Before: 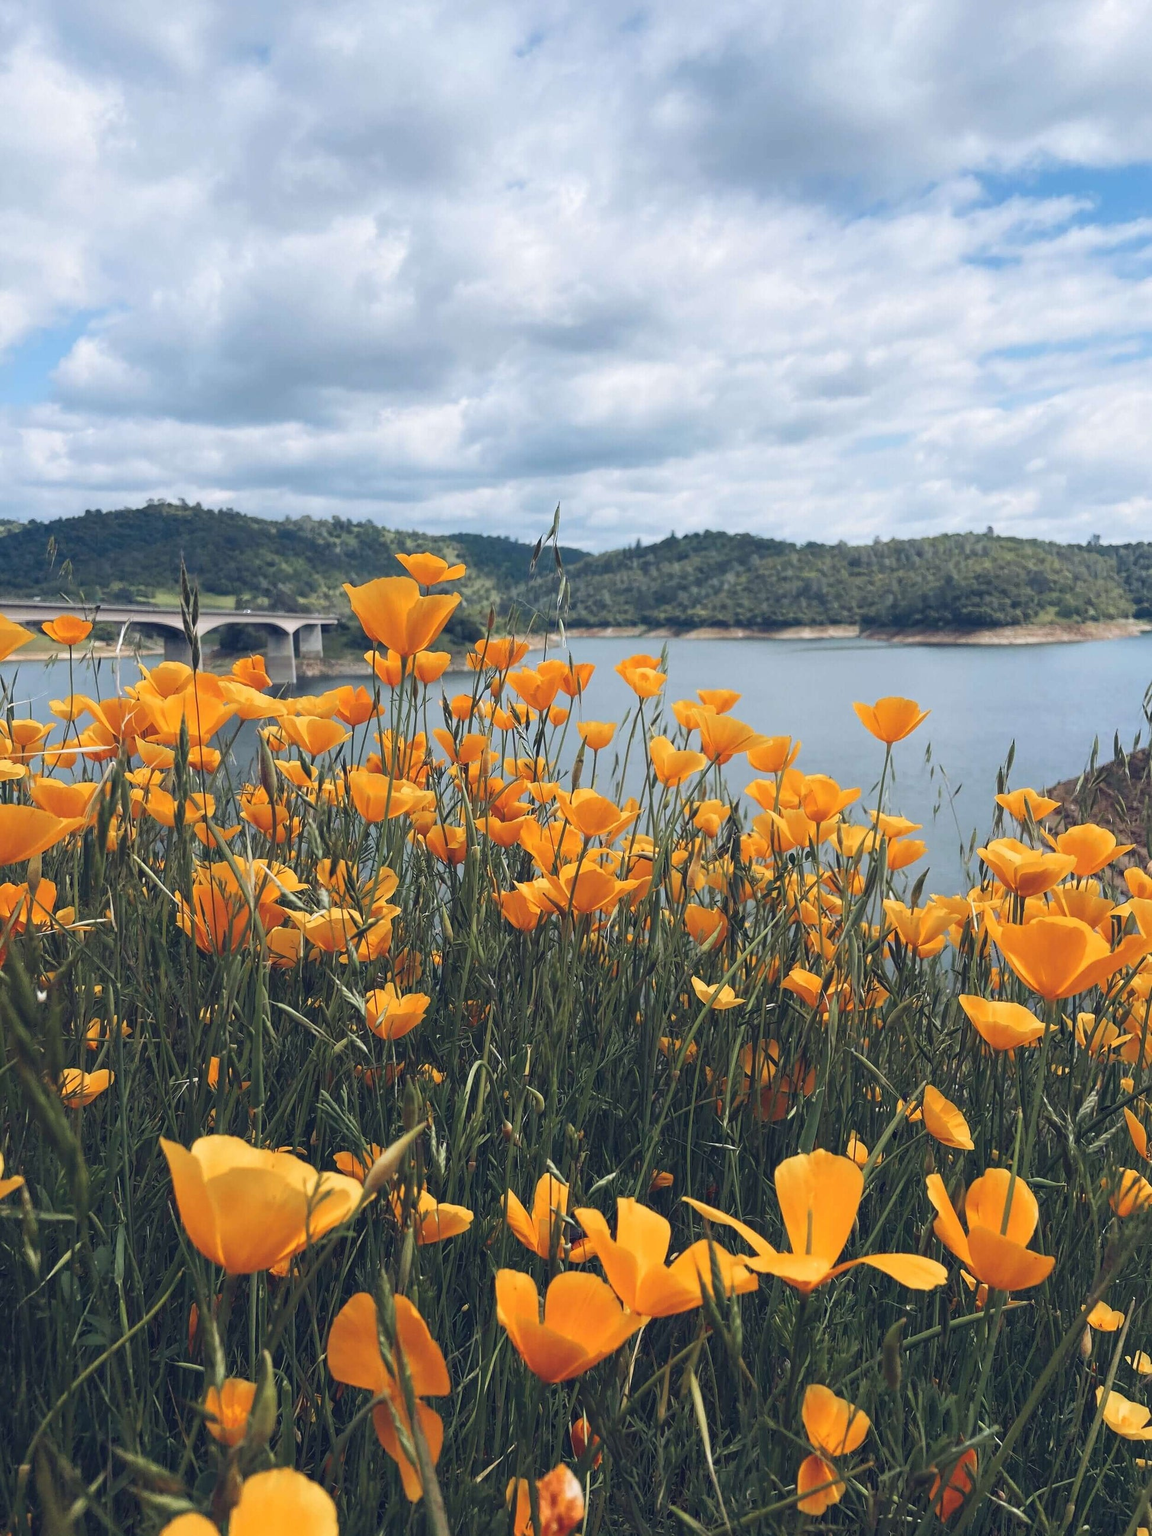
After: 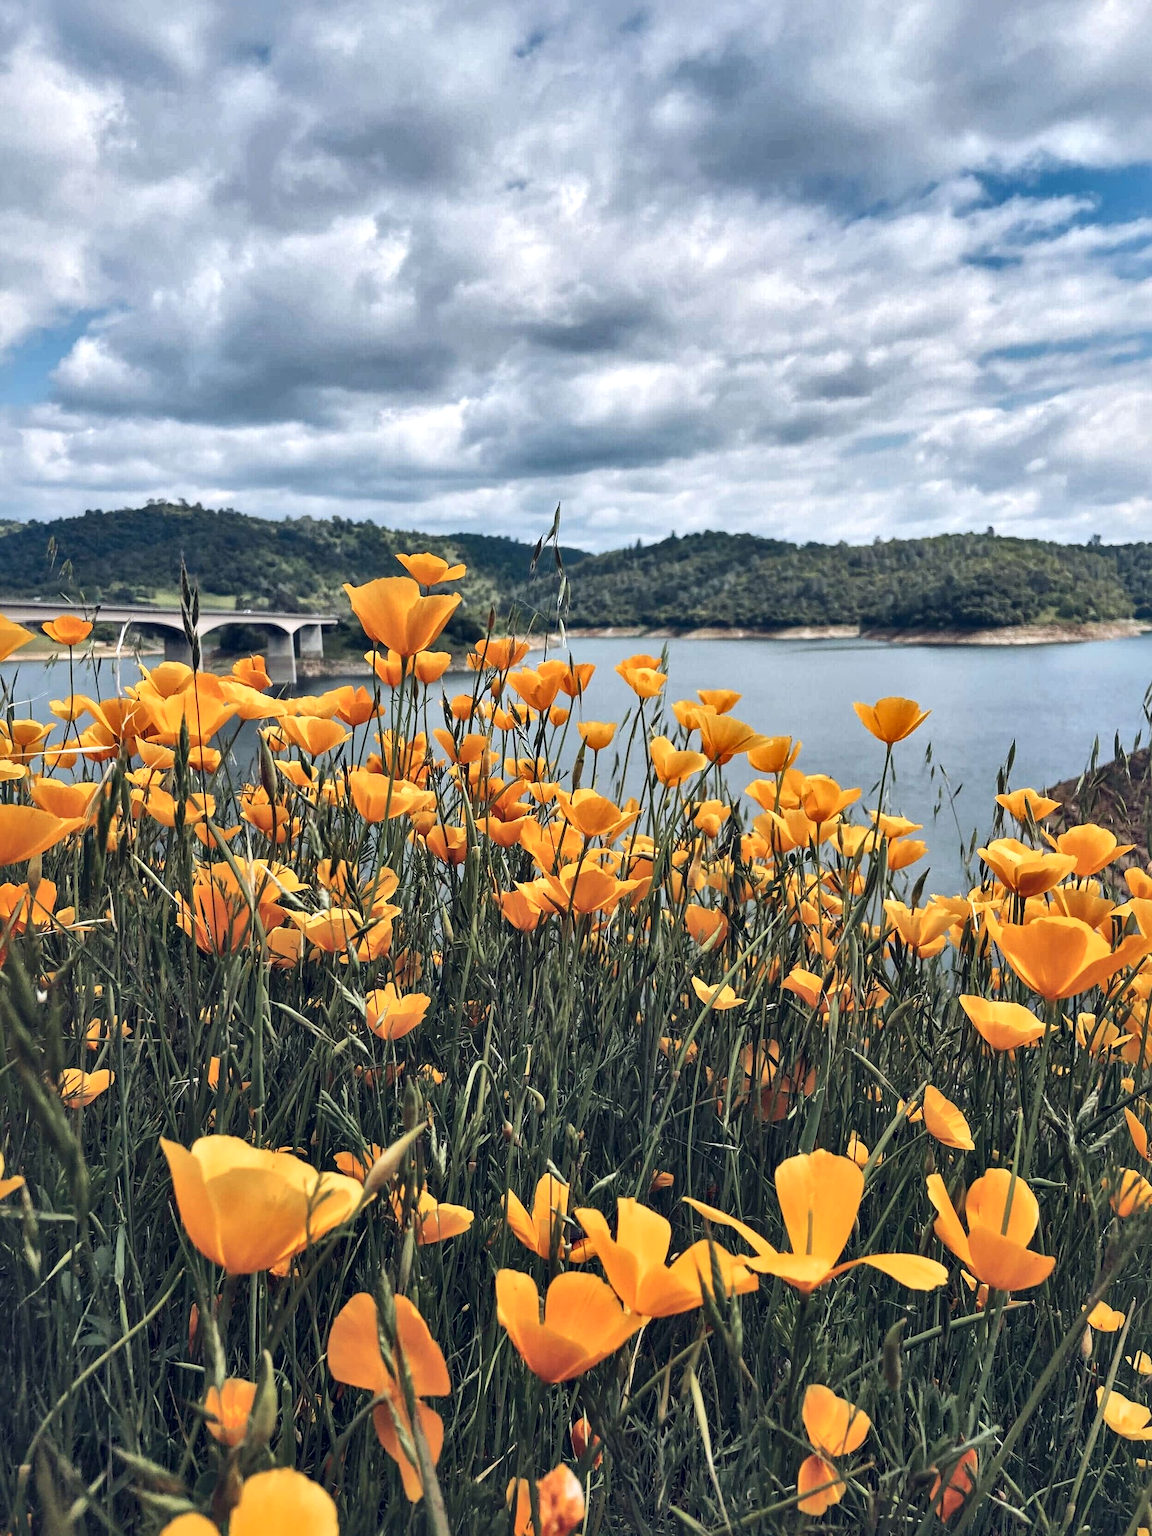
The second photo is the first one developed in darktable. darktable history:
local contrast: mode bilateral grid, contrast 71, coarseness 76, detail 181%, midtone range 0.2
shadows and highlights: shadows 33.1, highlights -45.82, compress 49.89%, soften with gaussian
